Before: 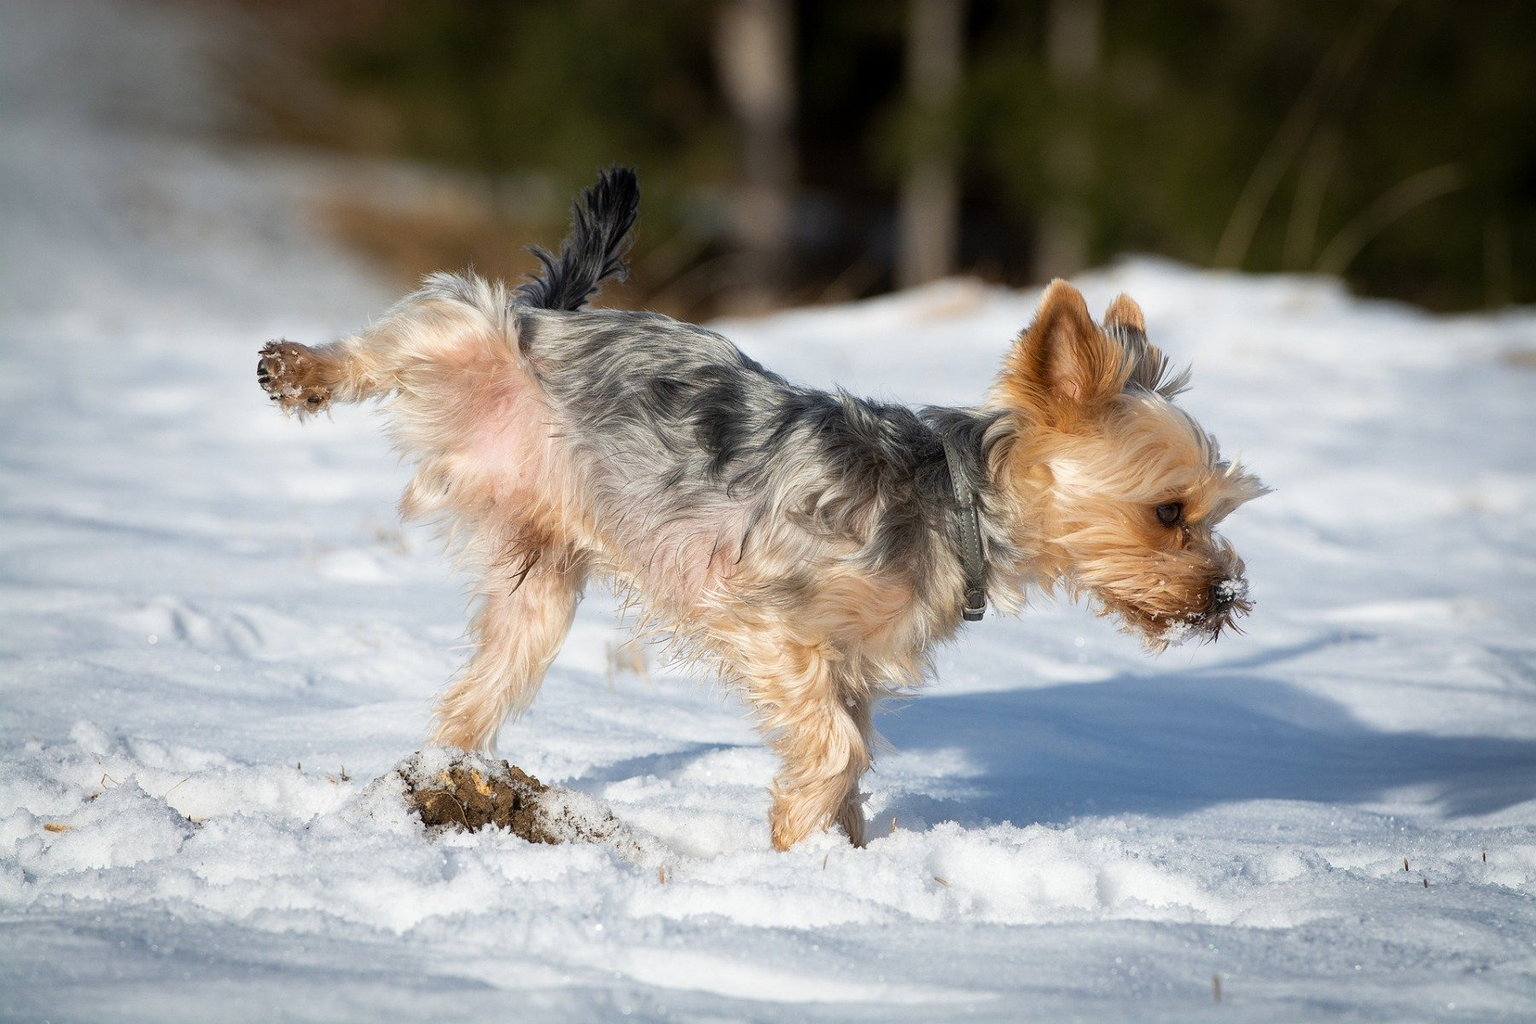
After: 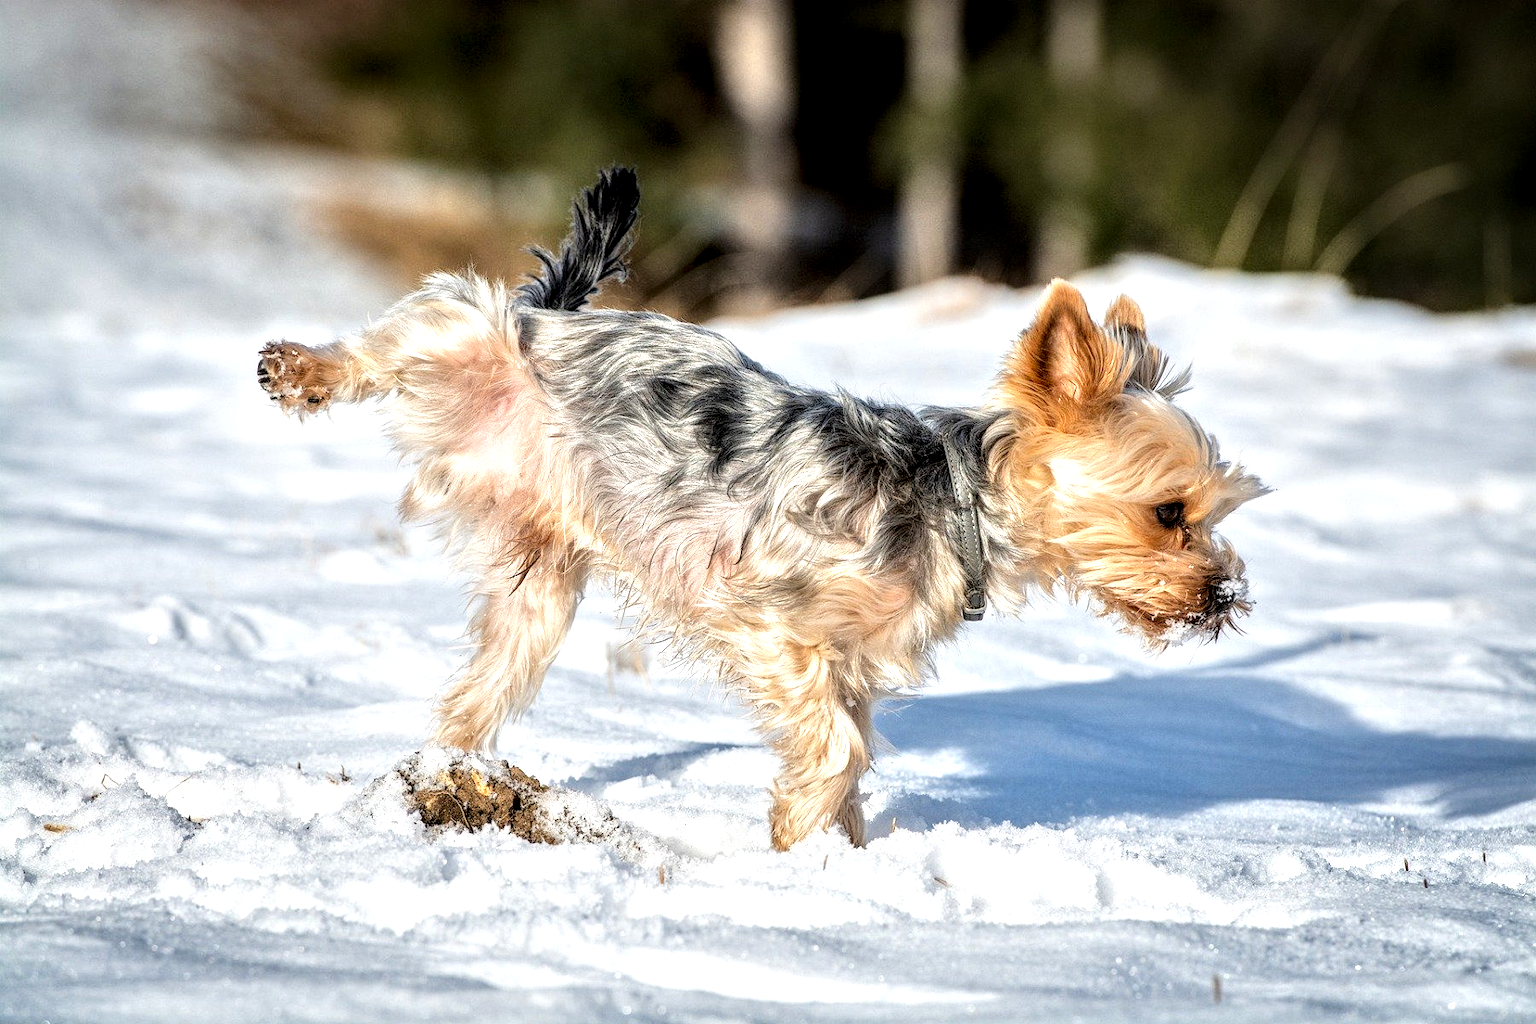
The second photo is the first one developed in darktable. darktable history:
local contrast: highlights 60%, shadows 59%, detail 160%
tone equalizer: -7 EV 0.152 EV, -6 EV 0.618 EV, -5 EV 1.13 EV, -4 EV 1.32 EV, -3 EV 1.13 EV, -2 EV 0.6 EV, -1 EV 0.164 EV, smoothing diameter 2.11%, edges refinement/feathering 24.08, mask exposure compensation -1.57 EV, filter diffusion 5
